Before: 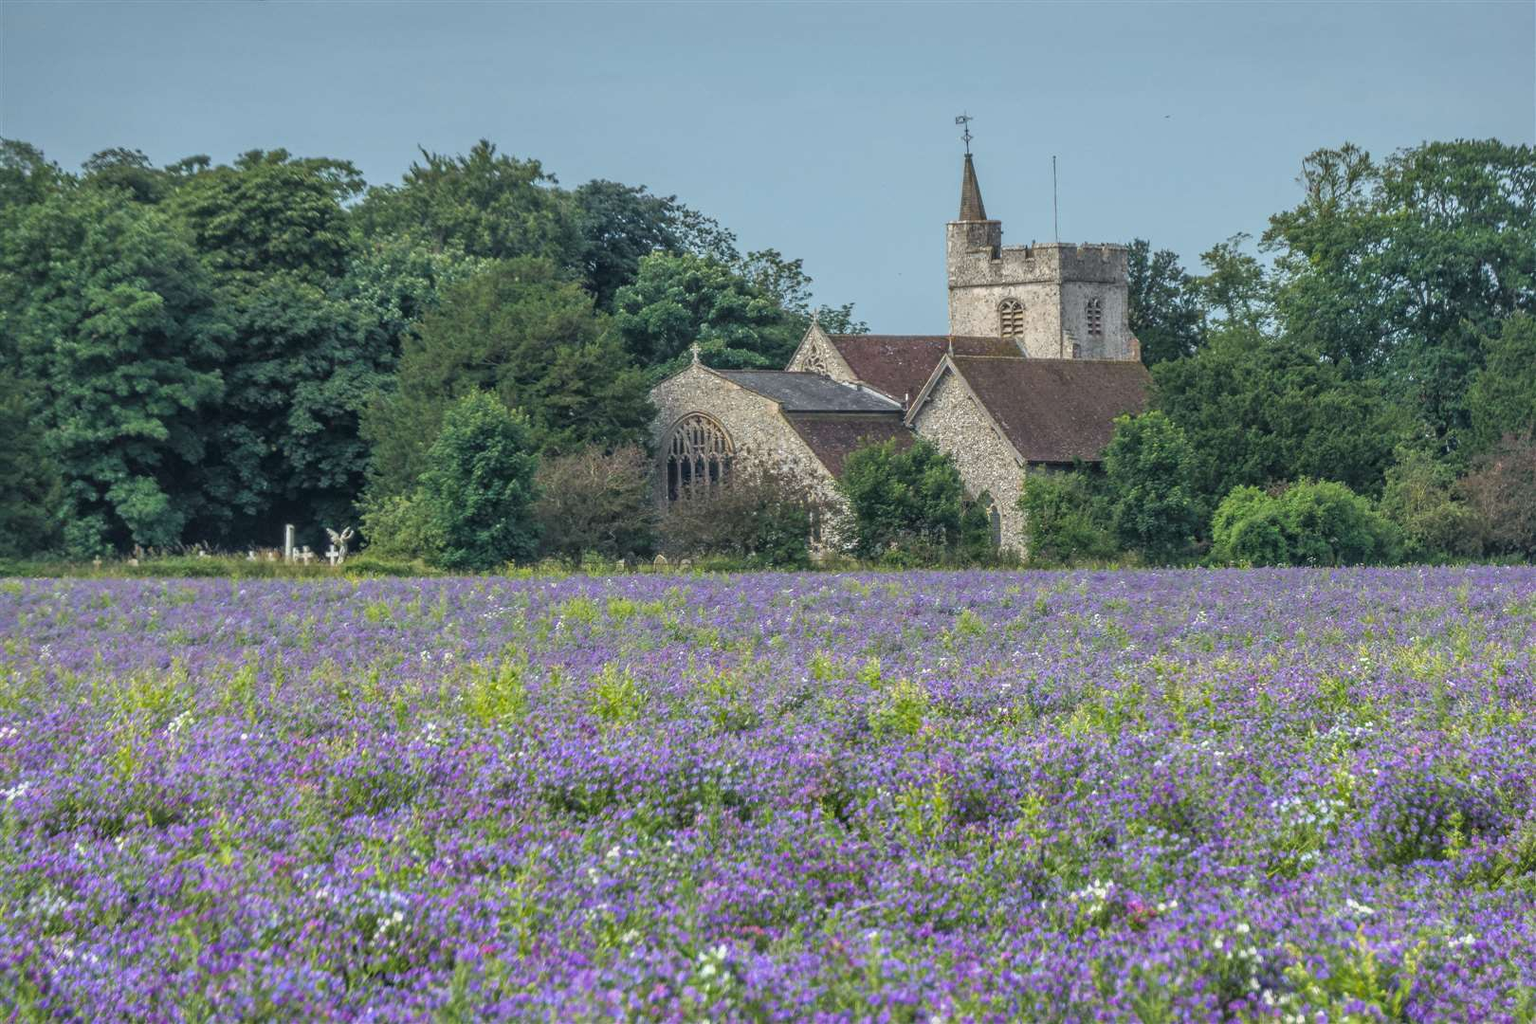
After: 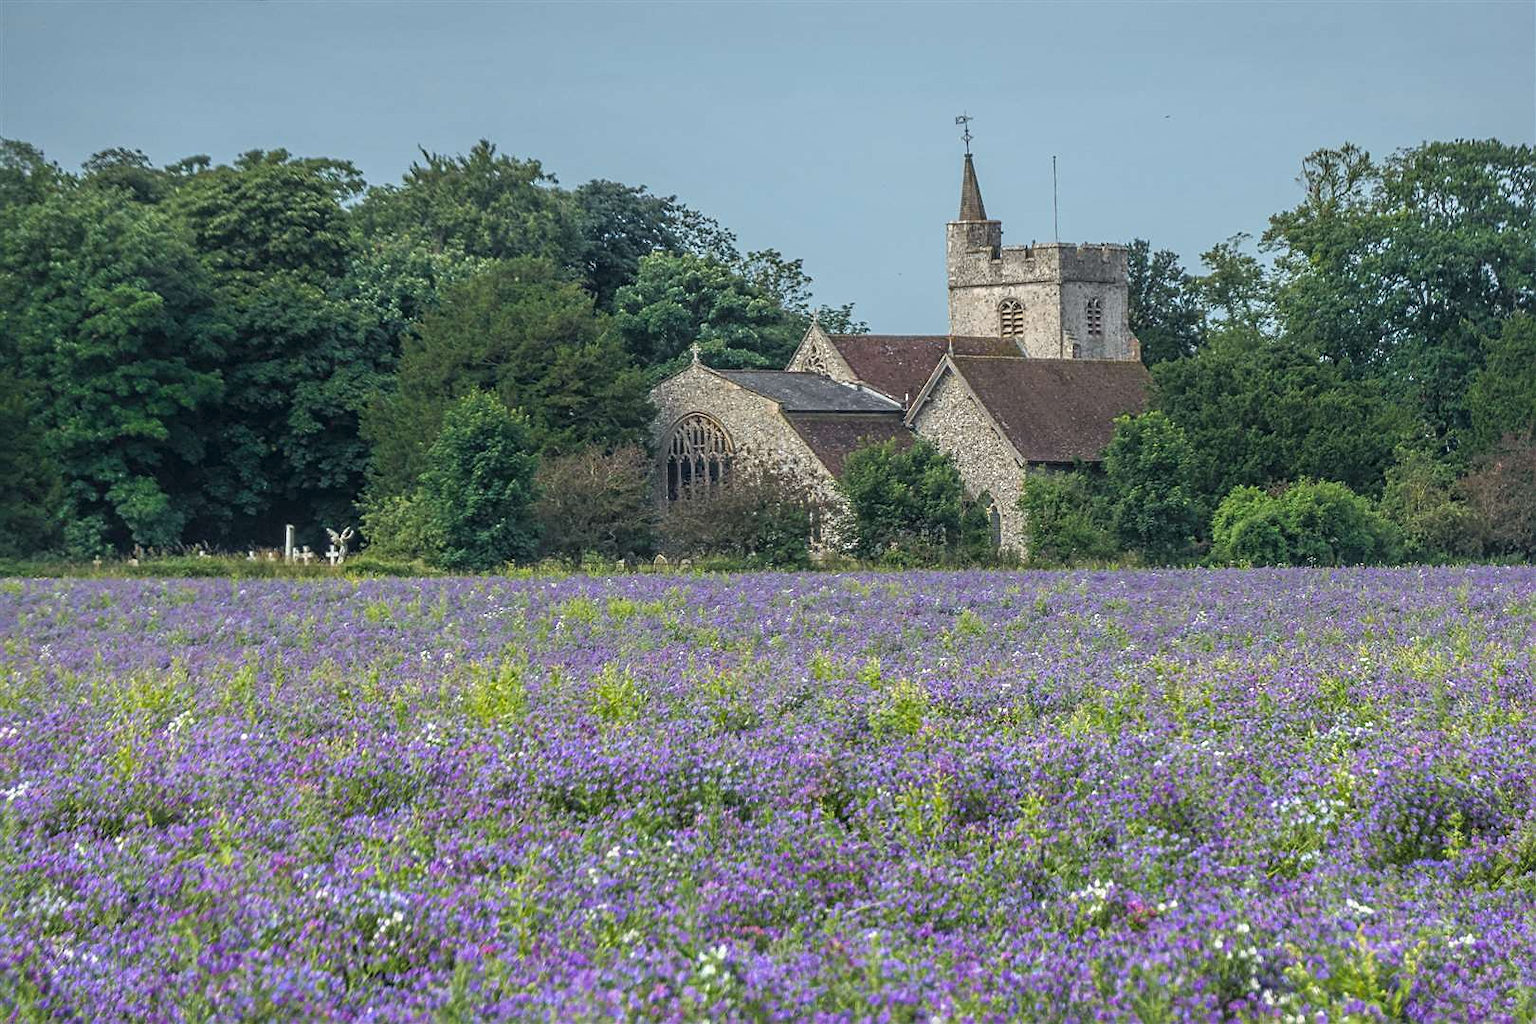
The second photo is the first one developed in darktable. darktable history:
shadows and highlights: shadows -70.56, highlights 34.19, soften with gaussian
sharpen: on, module defaults
